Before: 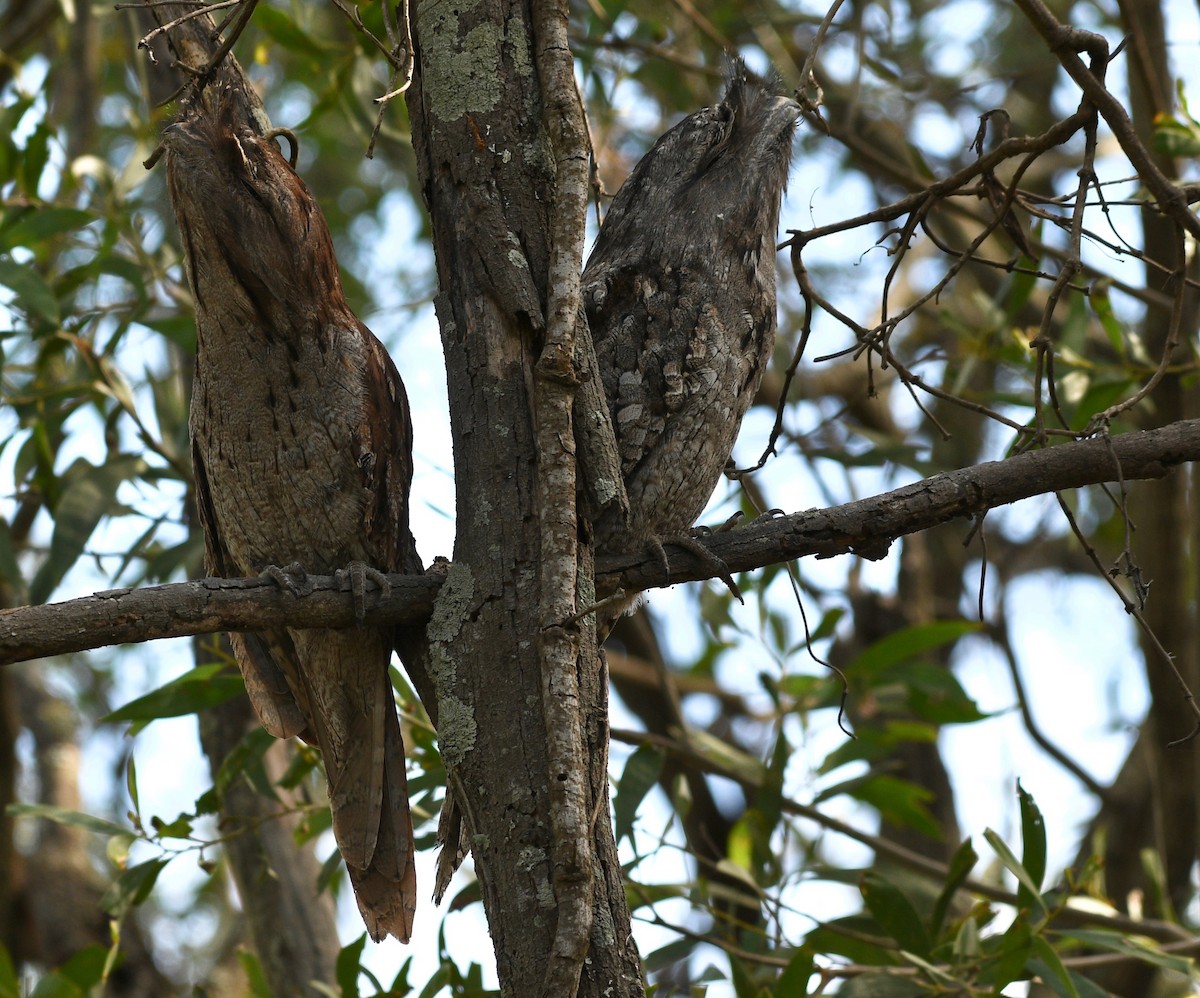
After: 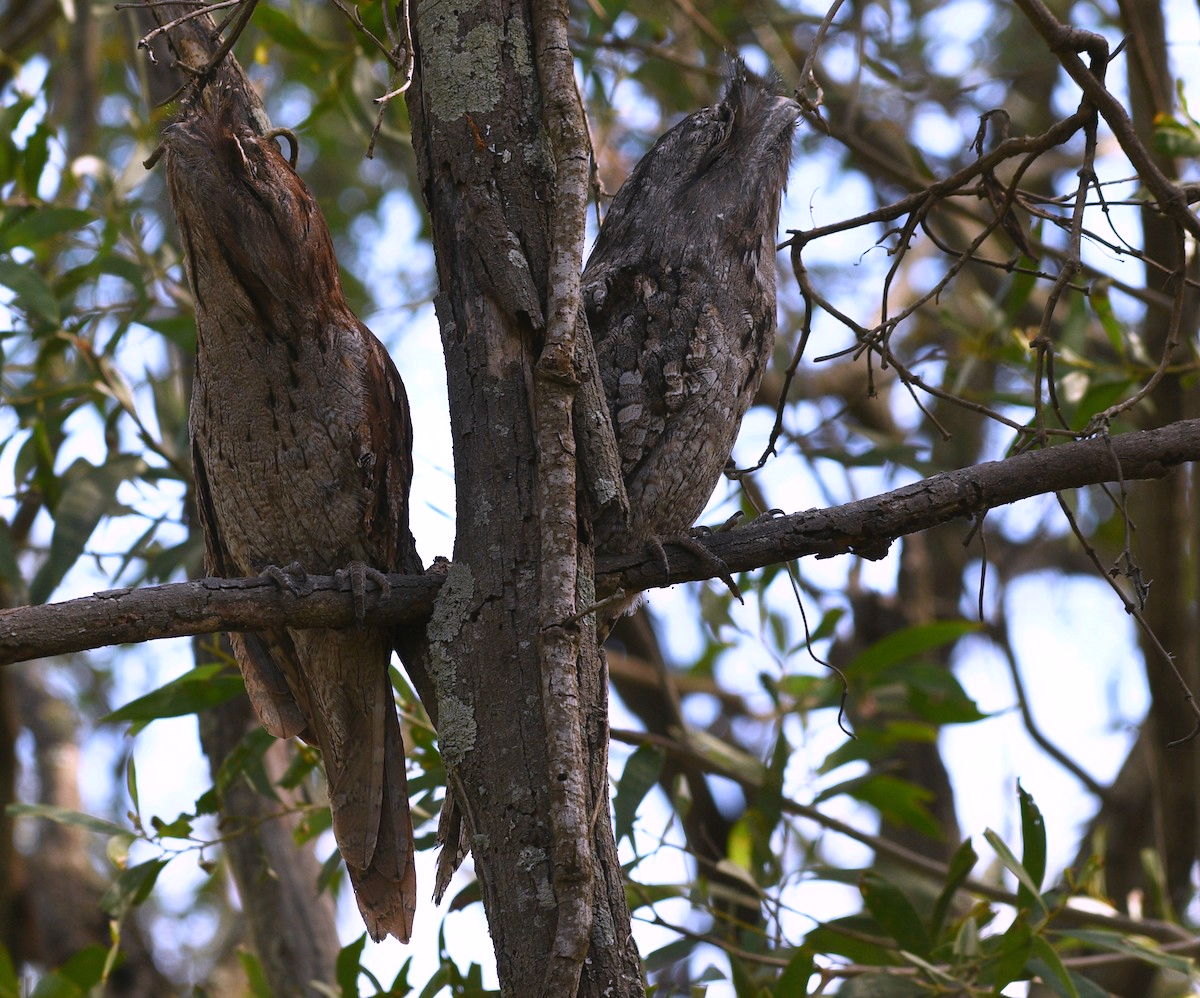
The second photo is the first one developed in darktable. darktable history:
contrast equalizer: y [[0.5, 0.488, 0.462, 0.461, 0.491, 0.5], [0.5 ×6], [0.5 ×6], [0 ×6], [0 ×6]]
white balance: red 1.042, blue 1.17
